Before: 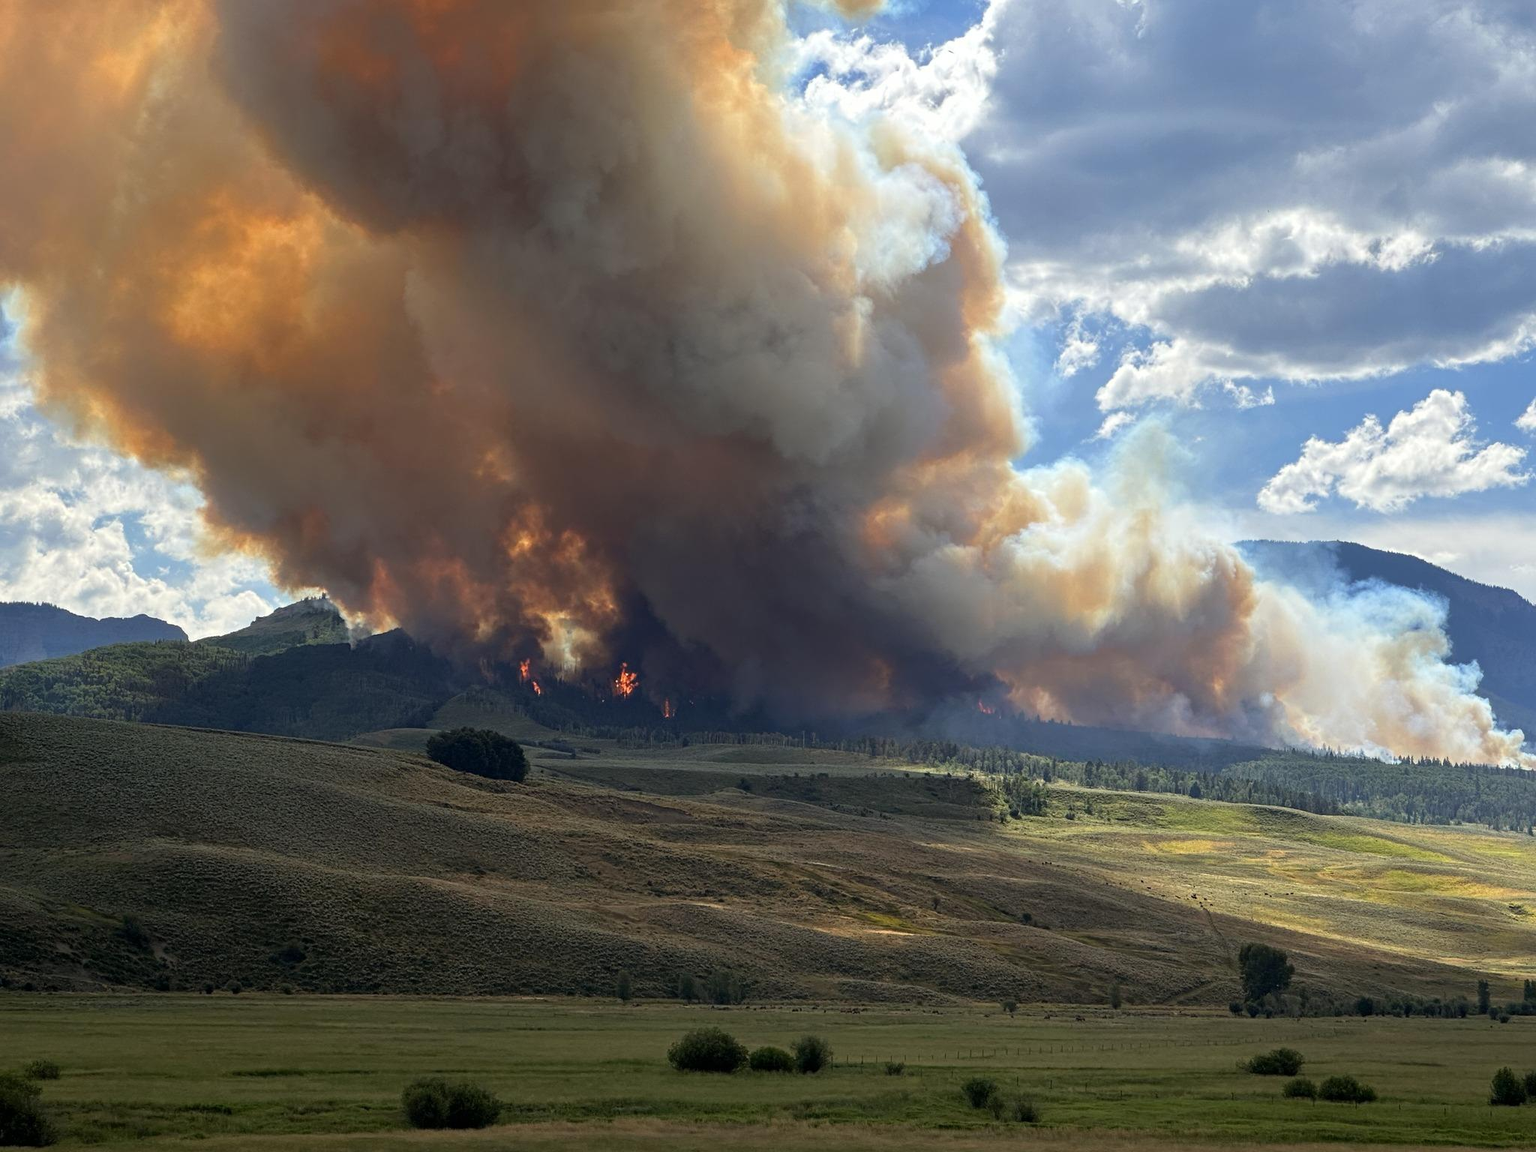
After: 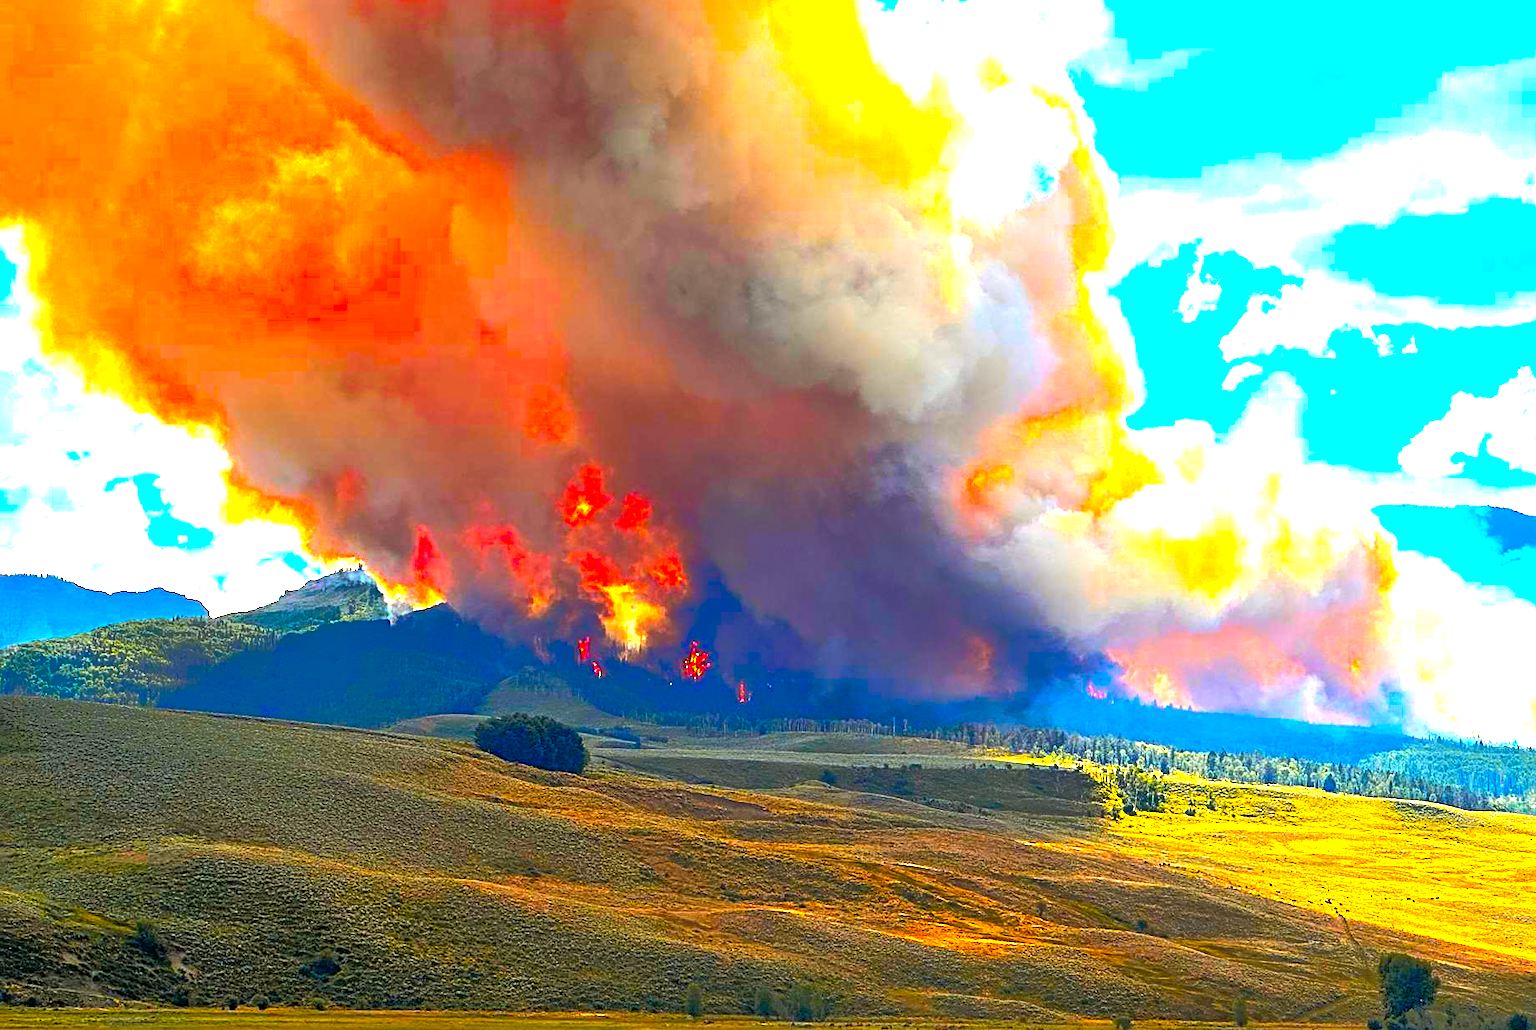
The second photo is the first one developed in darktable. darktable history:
sharpen: on, module defaults
contrast brightness saturation: saturation 0.497
crop: top 7.548%, right 9.77%, bottom 12.025%
color balance rgb: power › luminance 0.804%, power › chroma 0.385%, power › hue 31.1°, linear chroma grading › shadows 16.711%, linear chroma grading › highlights 62.242%, linear chroma grading › global chroma 49.423%, perceptual saturation grading › global saturation 0.947%, perceptual brilliance grading › global brilliance 14.489%, perceptual brilliance grading › shadows -34.676%, global vibrance 6.191%
exposure: black level correction 0, exposure 1.445 EV, compensate exposure bias true, compensate highlight preservation false
color zones: curves: ch1 [(0.309, 0.524) (0.41, 0.329) (0.508, 0.509)]; ch2 [(0.25, 0.457) (0.75, 0.5)]
tone equalizer: -8 EV -0.51 EV, -7 EV -0.288 EV, -6 EV -0.067 EV, -5 EV 0.426 EV, -4 EV 0.966 EV, -3 EV 0.772 EV, -2 EV -0.01 EV, -1 EV 0.127 EV, +0 EV -0.027 EV
